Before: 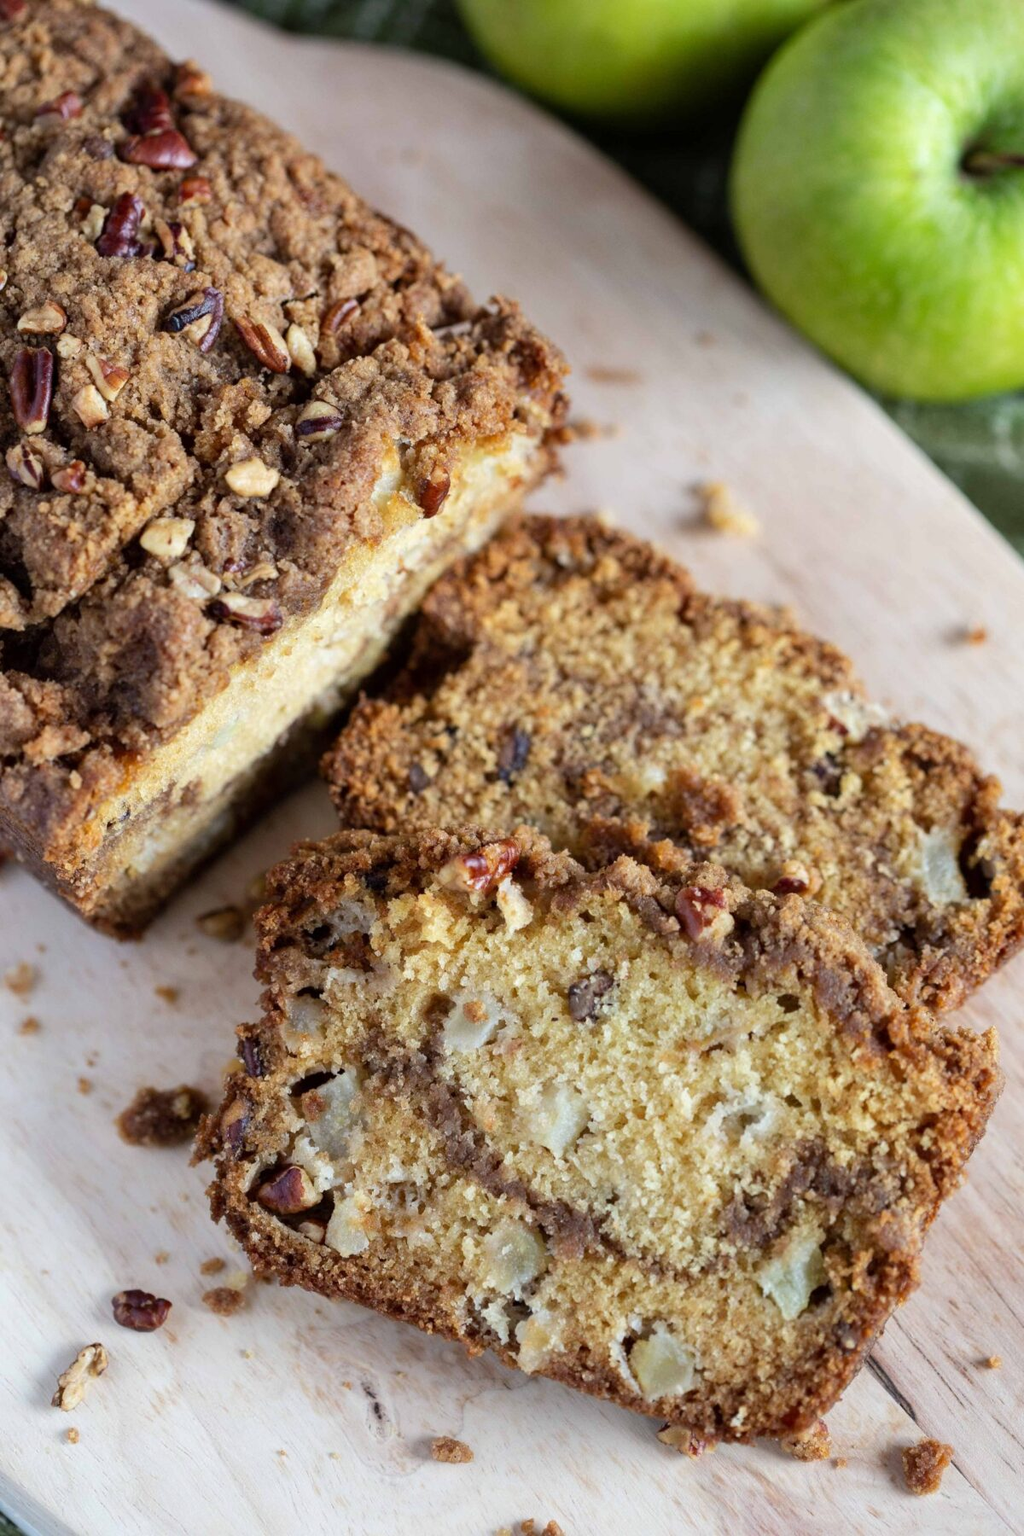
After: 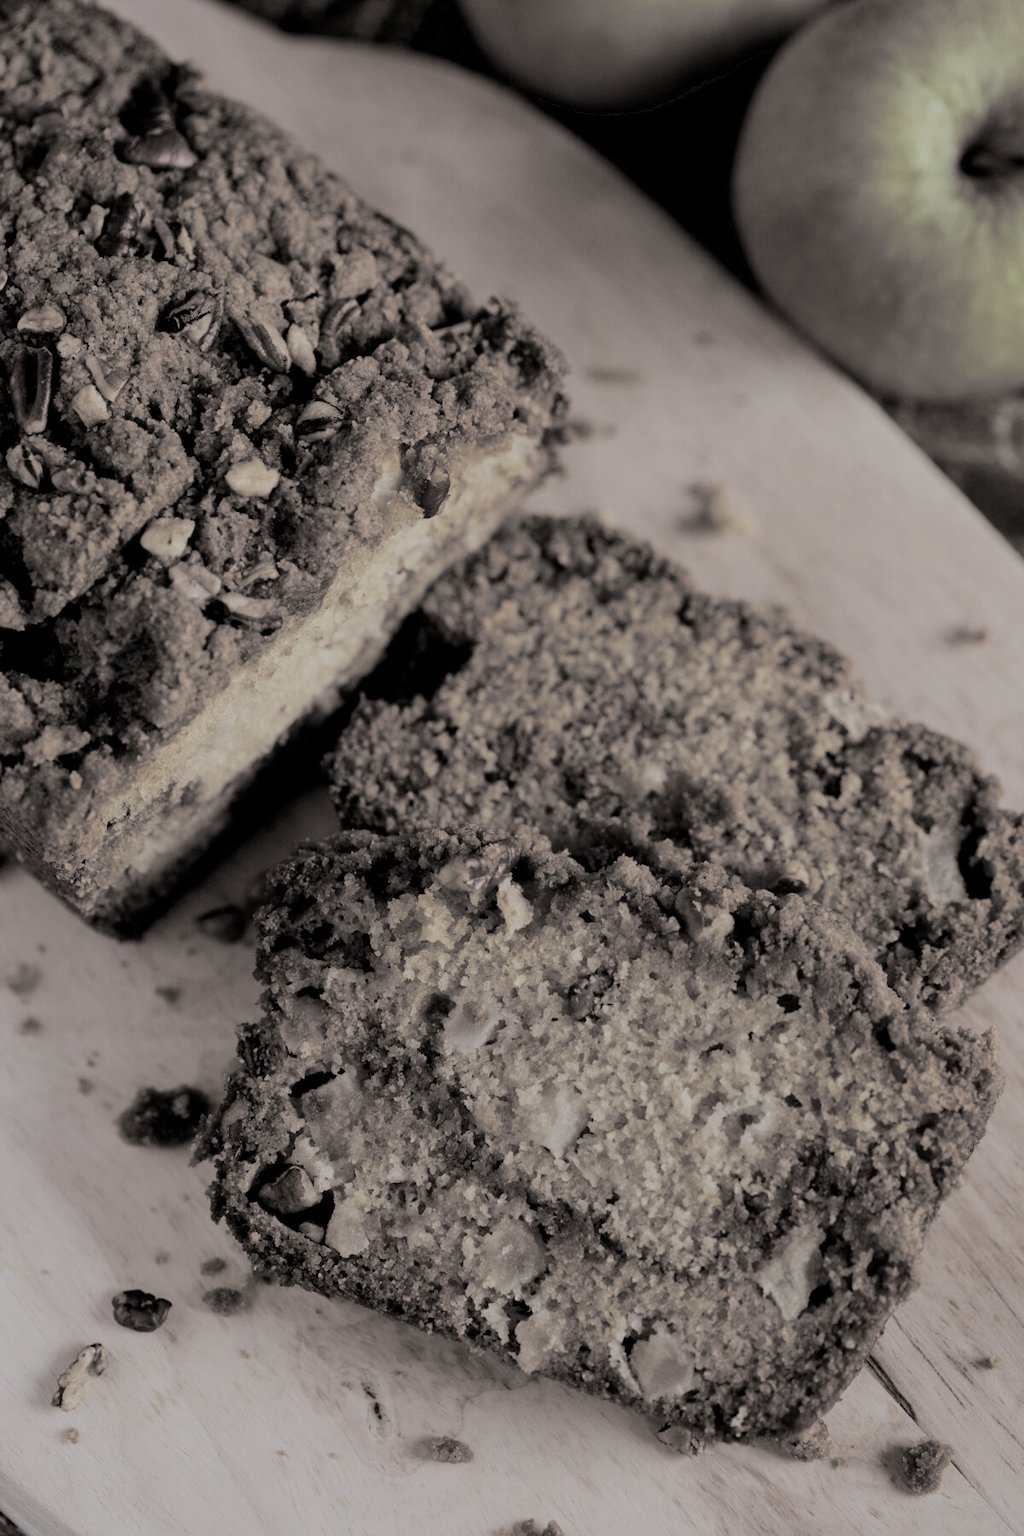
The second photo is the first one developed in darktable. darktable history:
exposure: black level correction 0.009, exposure -0.637 EV, compensate highlight preservation false
filmic rgb: black relative exposure -7.65 EV, white relative exposure 4.56 EV, hardness 3.61
split-toning: shadows › hue 26°, shadows › saturation 0.09, highlights › hue 40°, highlights › saturation 0.18, balance -63, compress 0%
